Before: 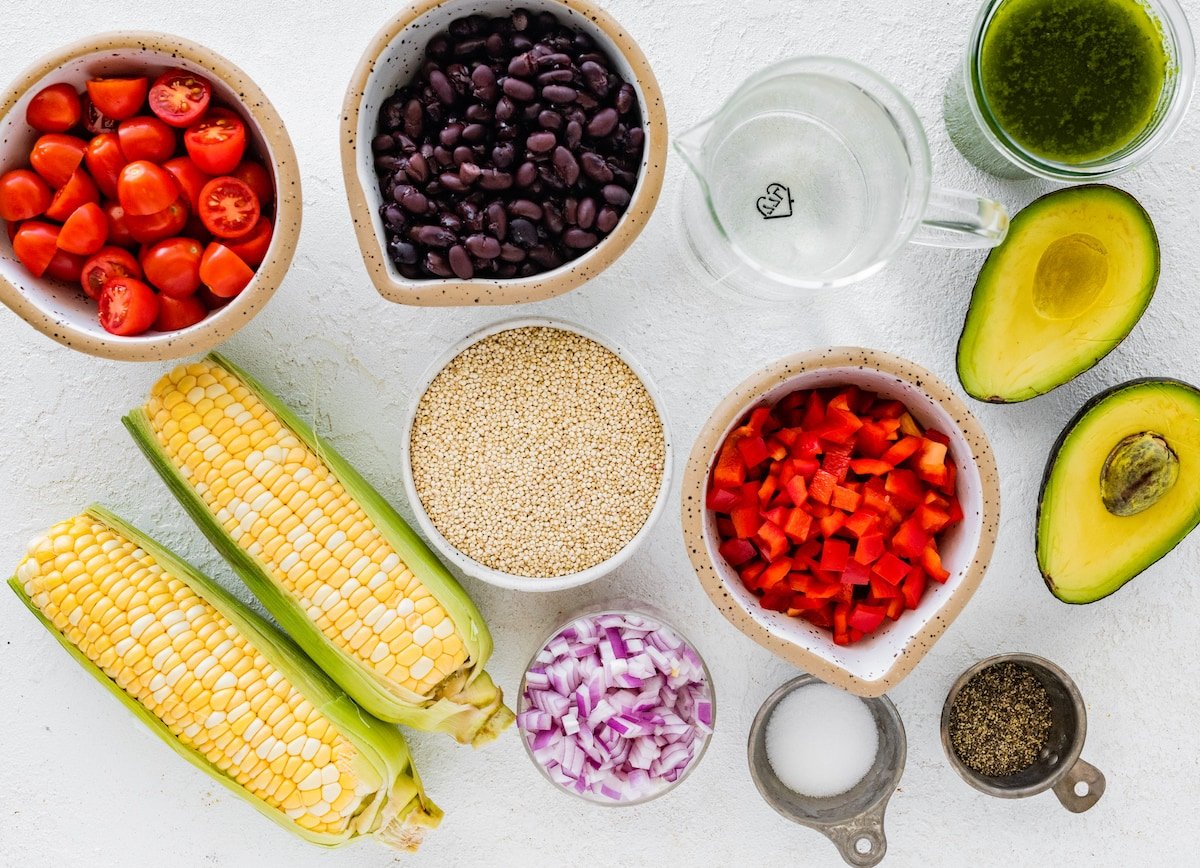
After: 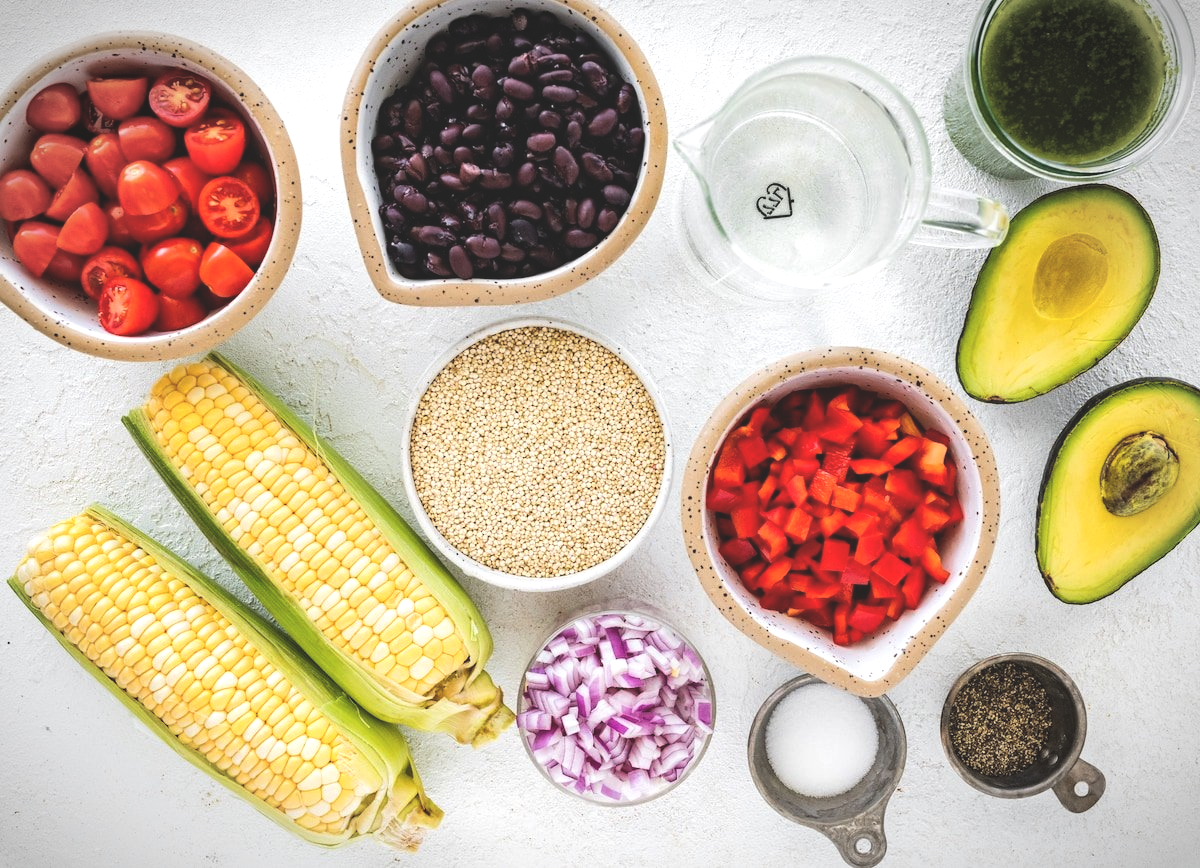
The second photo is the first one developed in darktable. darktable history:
shadows and highlights: shadows 4.1, highlights -17.6, soften with gaussian
exposure: black level correction -0.023, exposure -0.039 EV, compensate highlight preservation false
tone equalizer: -8 EV -0.417 EV, -7 EV -0.389 EV, -6 EV -0.333 EV, -5 EV -0.222 EV, -3 EV 0.222 EV, -2 EV 0.333 EV, -1 EV 0.389 EV, +0 EV 0.417 EV, edges refinement/feathering 500, mask exposure compensation -1.57 EV, preserve details no
vignetting: fall-off start 87%, automatic ratio true
